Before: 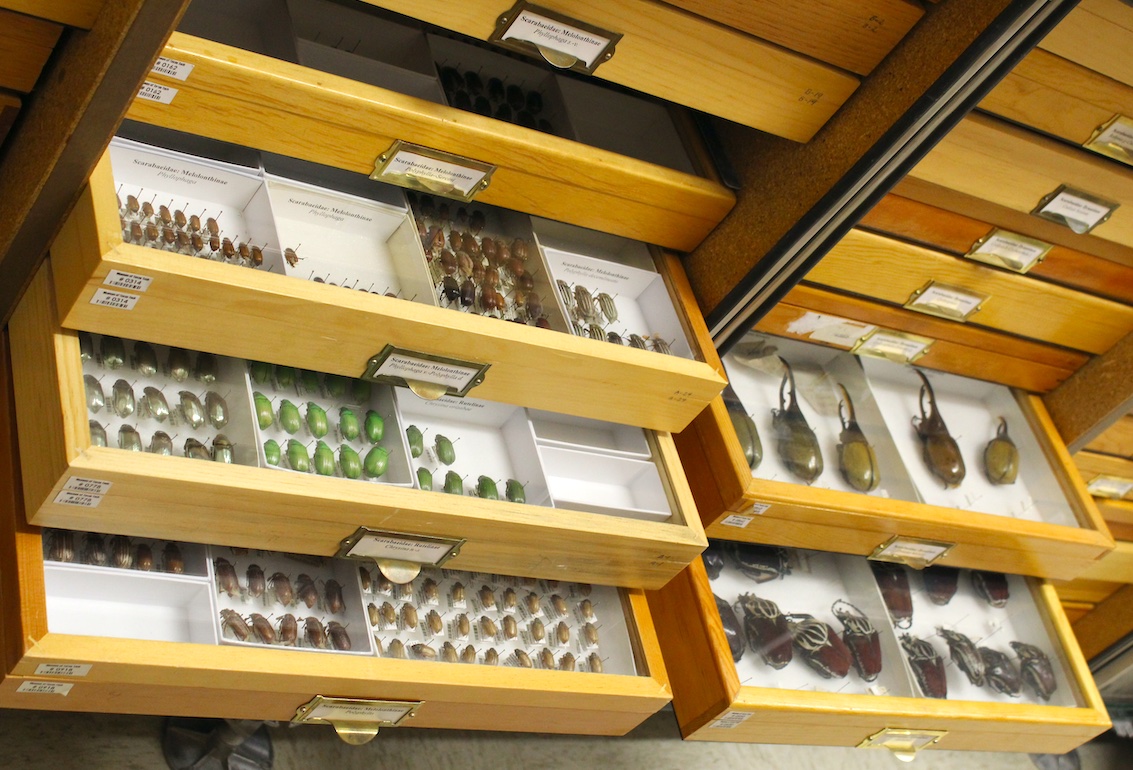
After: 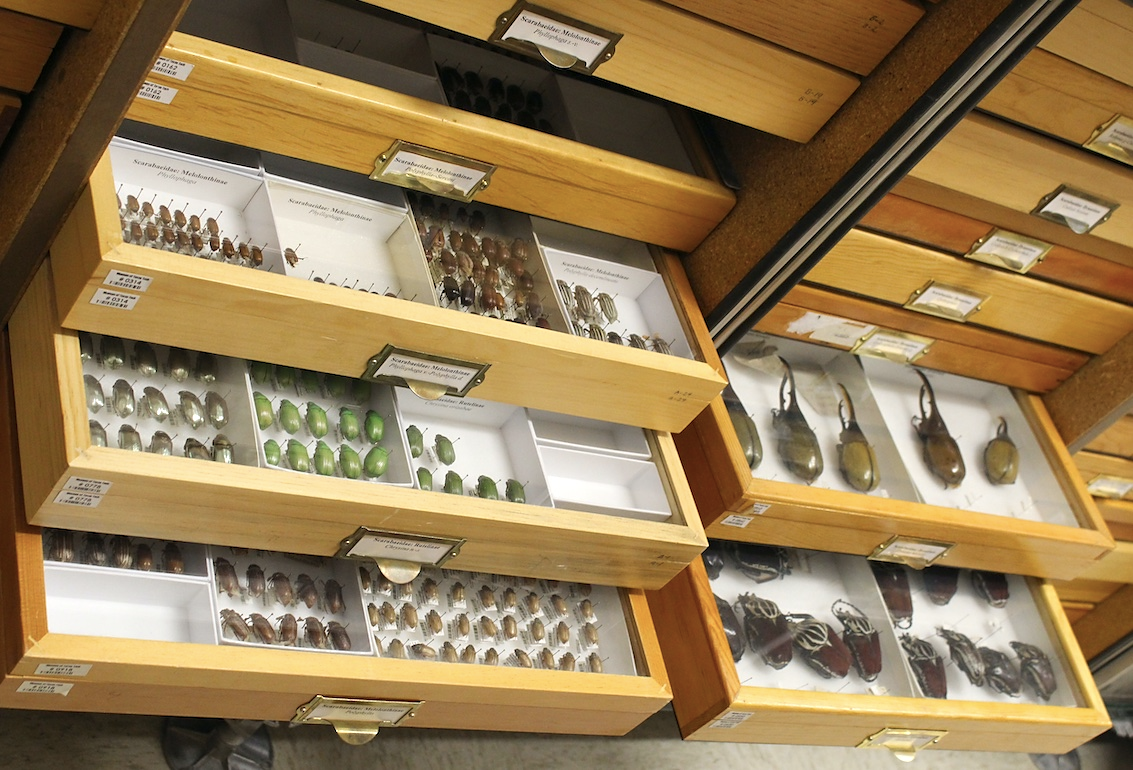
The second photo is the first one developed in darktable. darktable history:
sharpen: radius 1.601, amount 0.363, threshold 1.587
